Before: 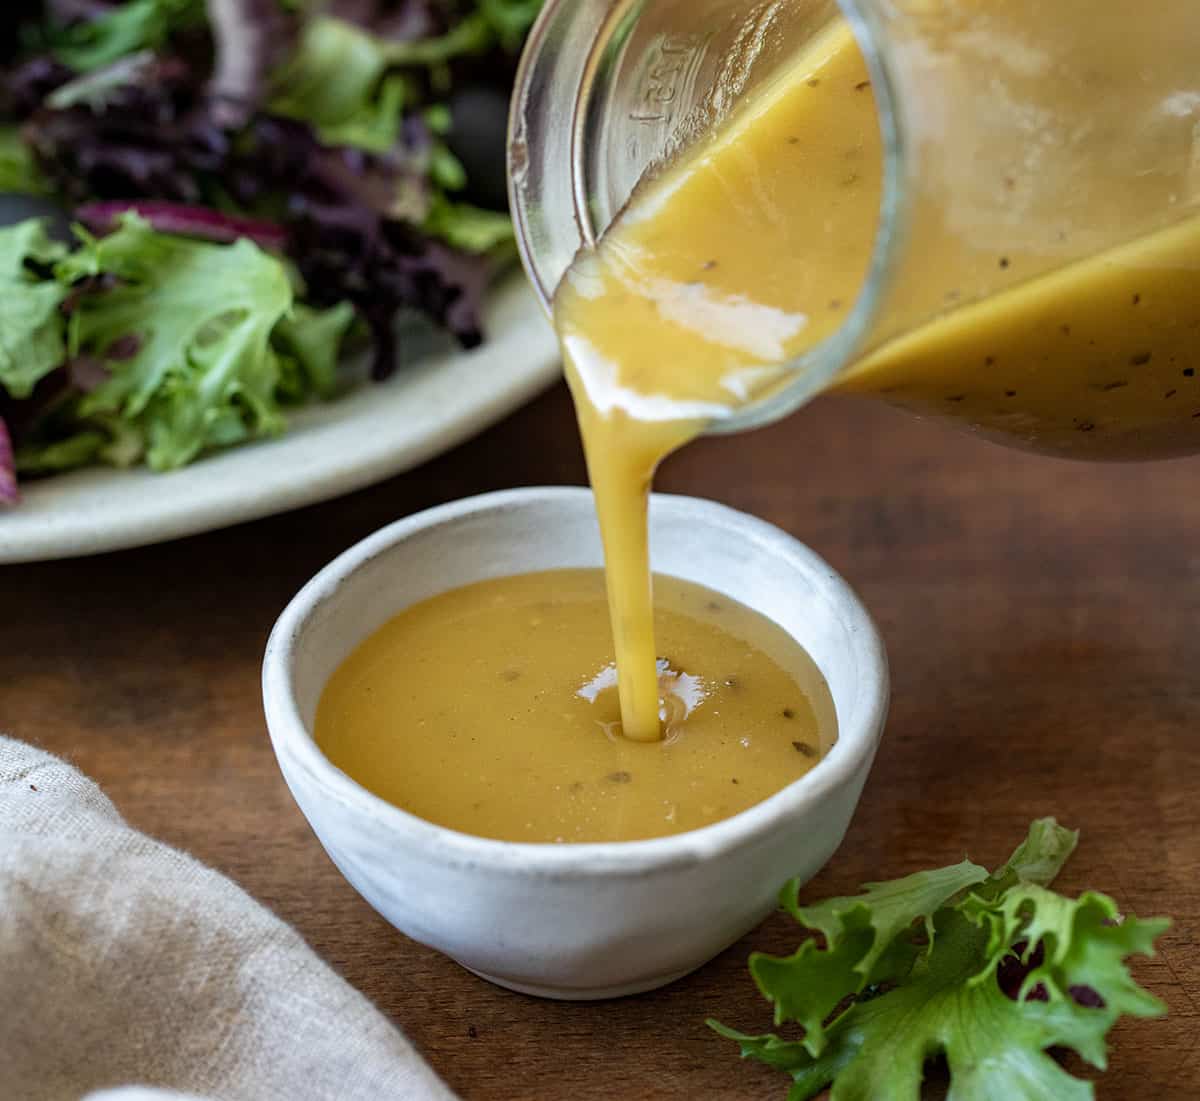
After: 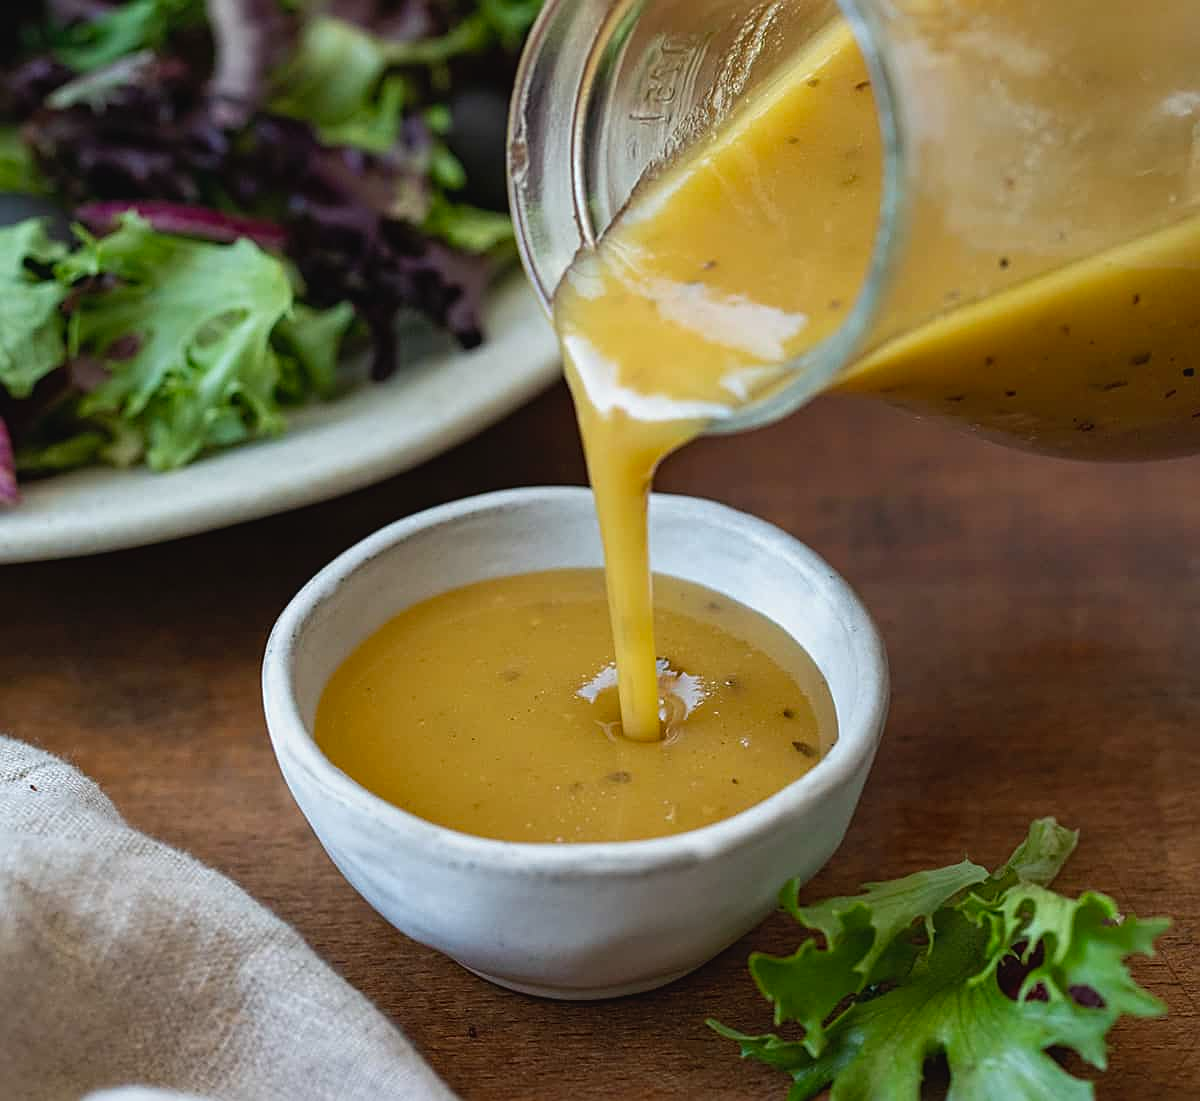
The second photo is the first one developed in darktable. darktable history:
contrast brightness saturation: contrast -0.076, brightness -0.033, saturation -0.111
sharpen: on, module defaults
